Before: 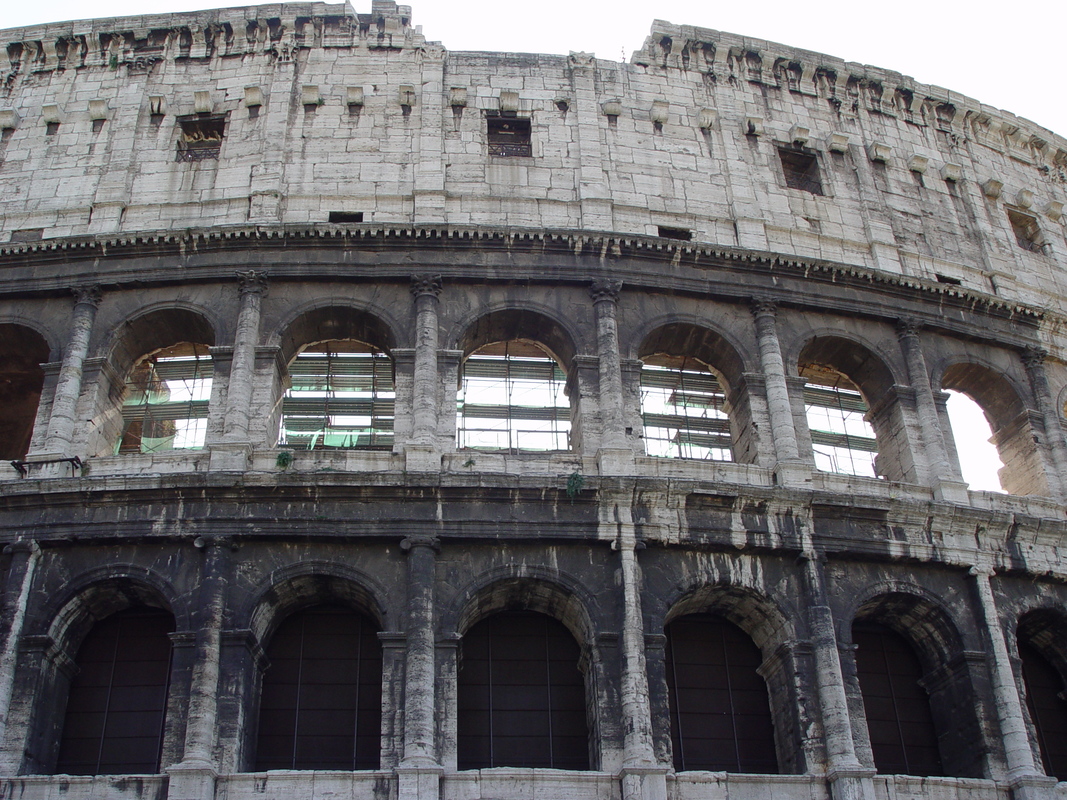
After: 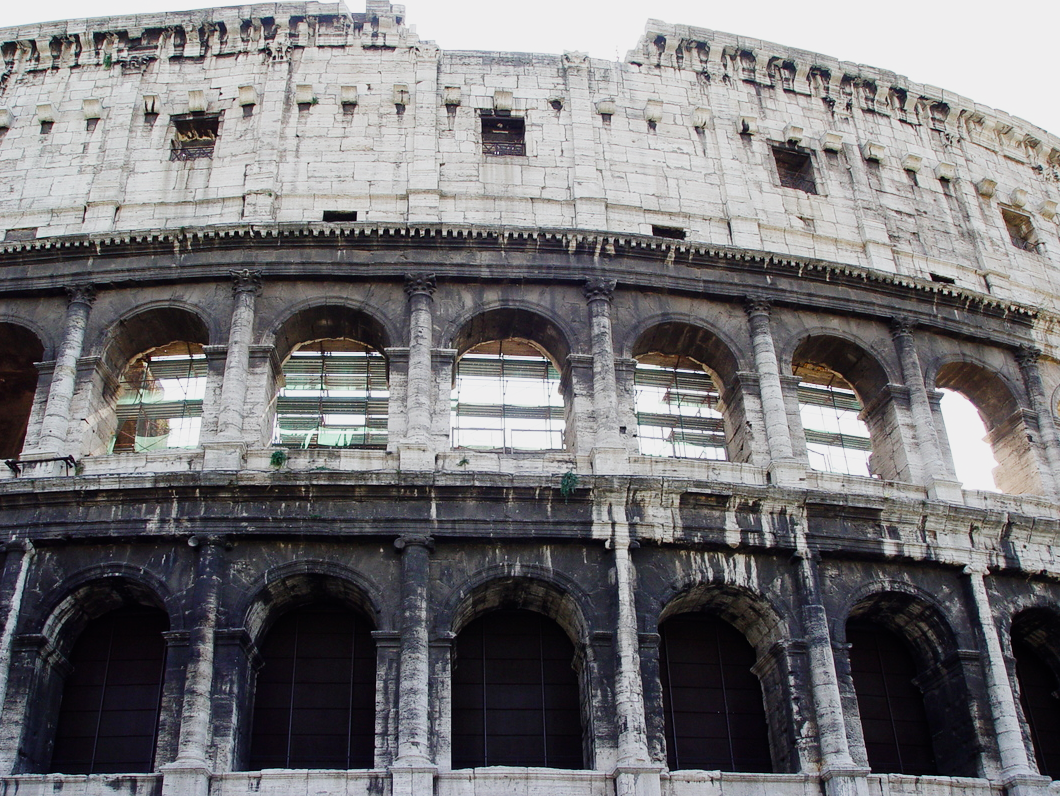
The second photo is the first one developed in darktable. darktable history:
crop and rotate: left 0.614%, top 0.179%, bottom 0.309%
exposure: exposure 0.657 EV, compensate highlight preservation false
sigmoid: contrast 1.54, target black 0
